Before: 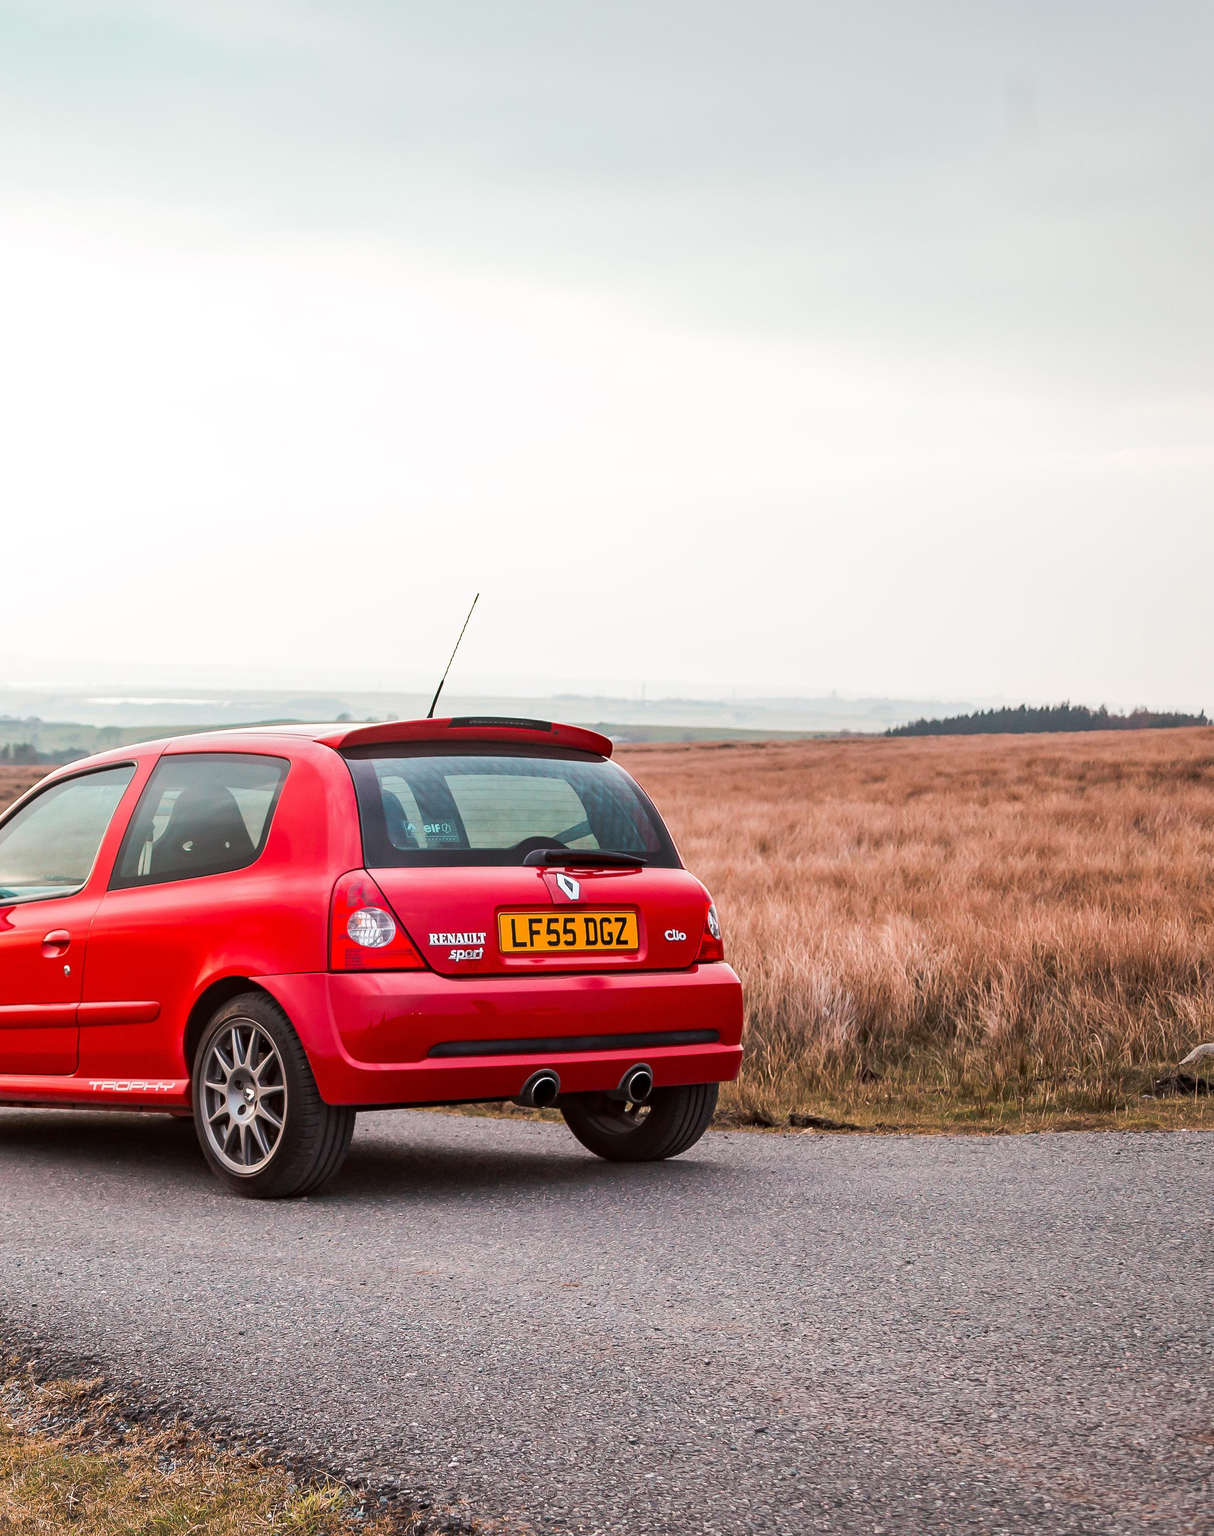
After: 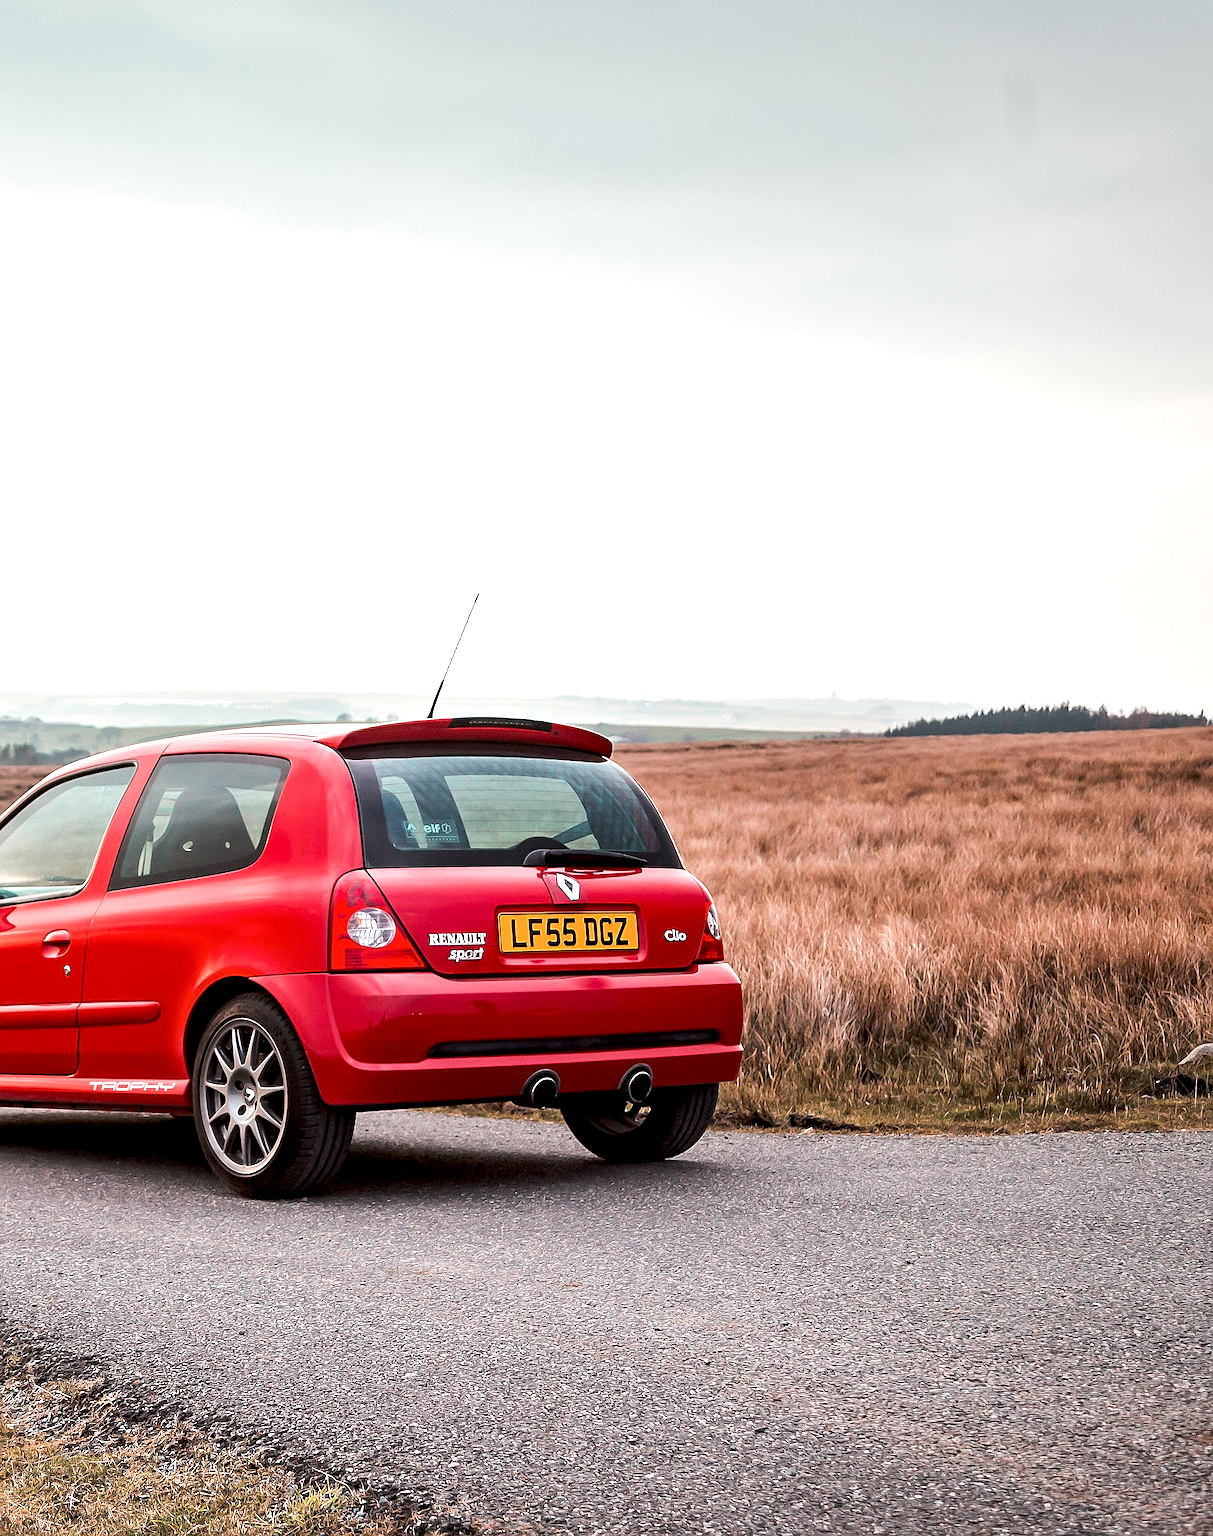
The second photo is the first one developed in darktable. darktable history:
sharpen: on, module defaults
local contrast: highlights 181%, shadows 120%, detail 140%, midtone range 0.253
